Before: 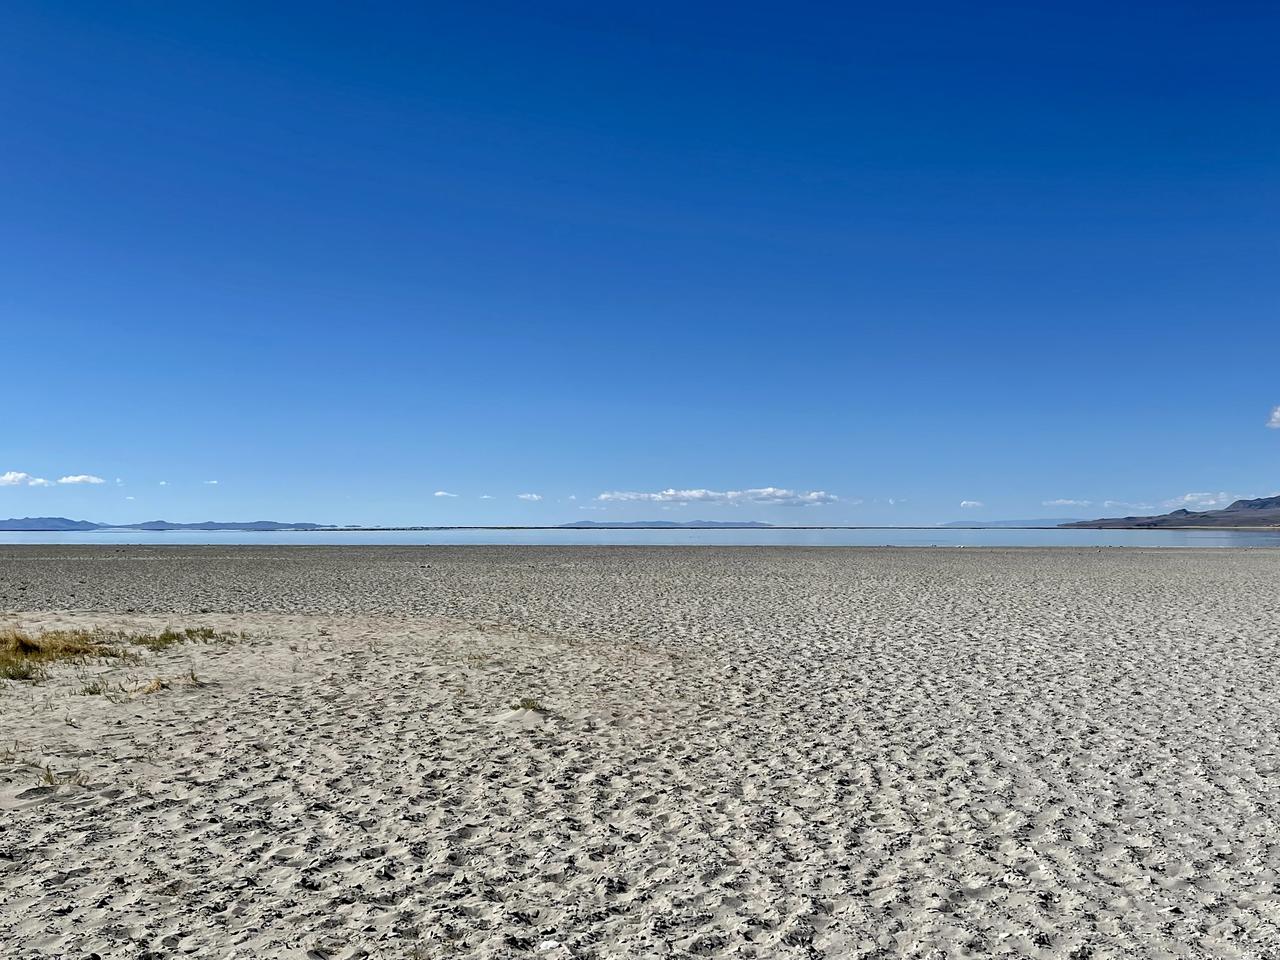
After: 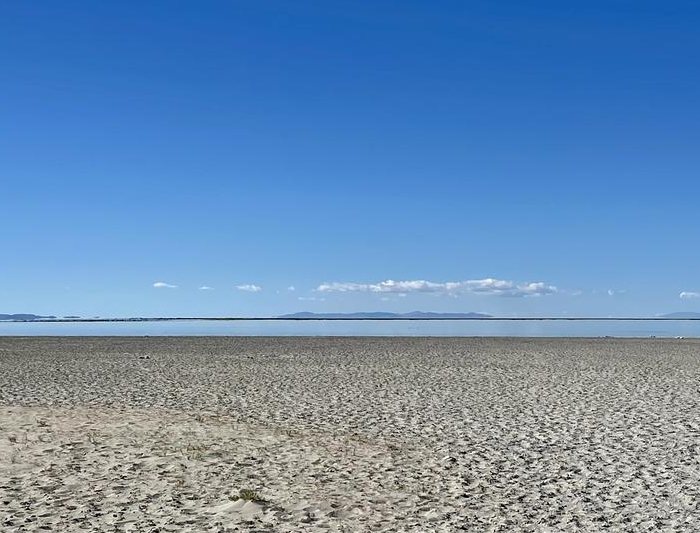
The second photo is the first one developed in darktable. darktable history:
crop and rotate: left 21.97%, top 21.802%, right 23.267%, bottom 22.621%
